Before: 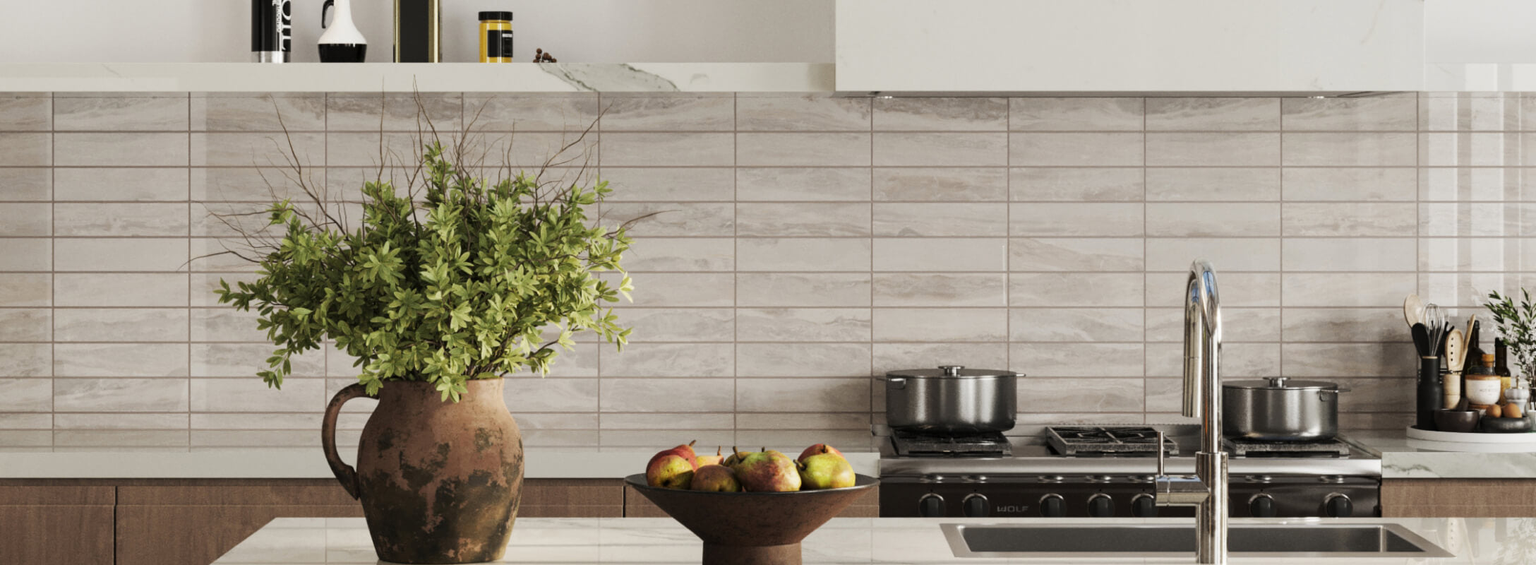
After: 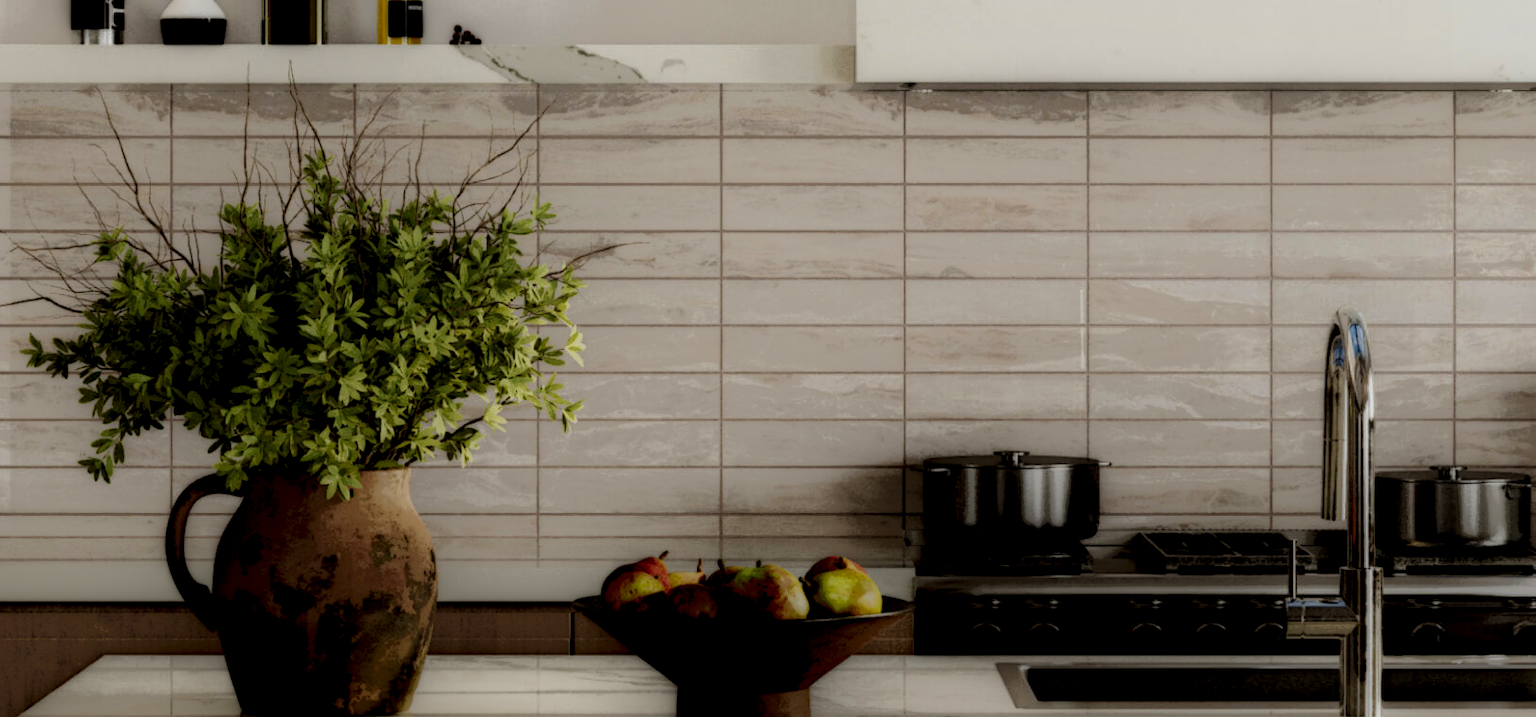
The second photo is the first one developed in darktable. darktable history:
velvia: on, module defaults
crop and rotate: left 12.939%, top 5.338%, right 12.604%
local contrast: highlights 5%, shadows 206%, detail 164%, midtone range 0.008
